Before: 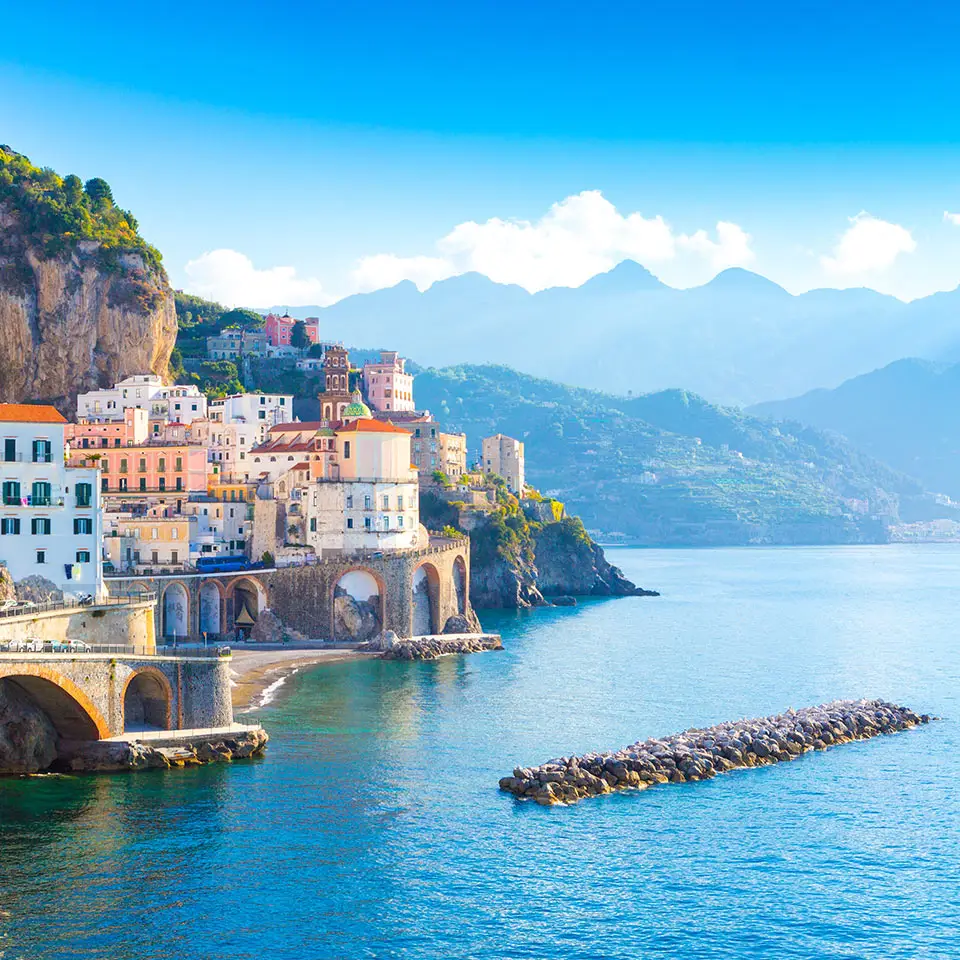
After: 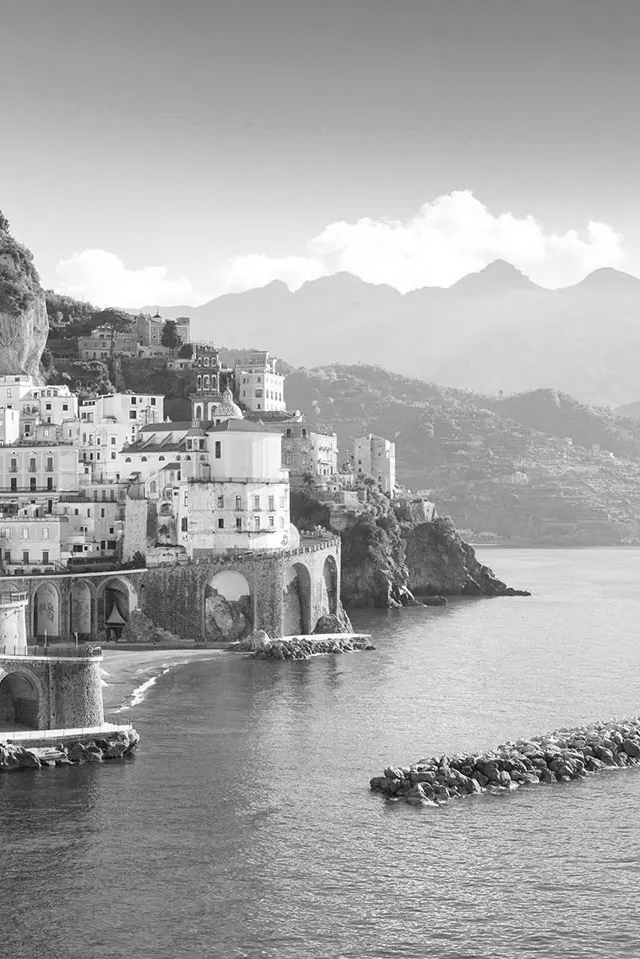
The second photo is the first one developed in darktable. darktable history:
crop and rotate: left 13.537%, right 19.796%
monochrome: on, module defaults
